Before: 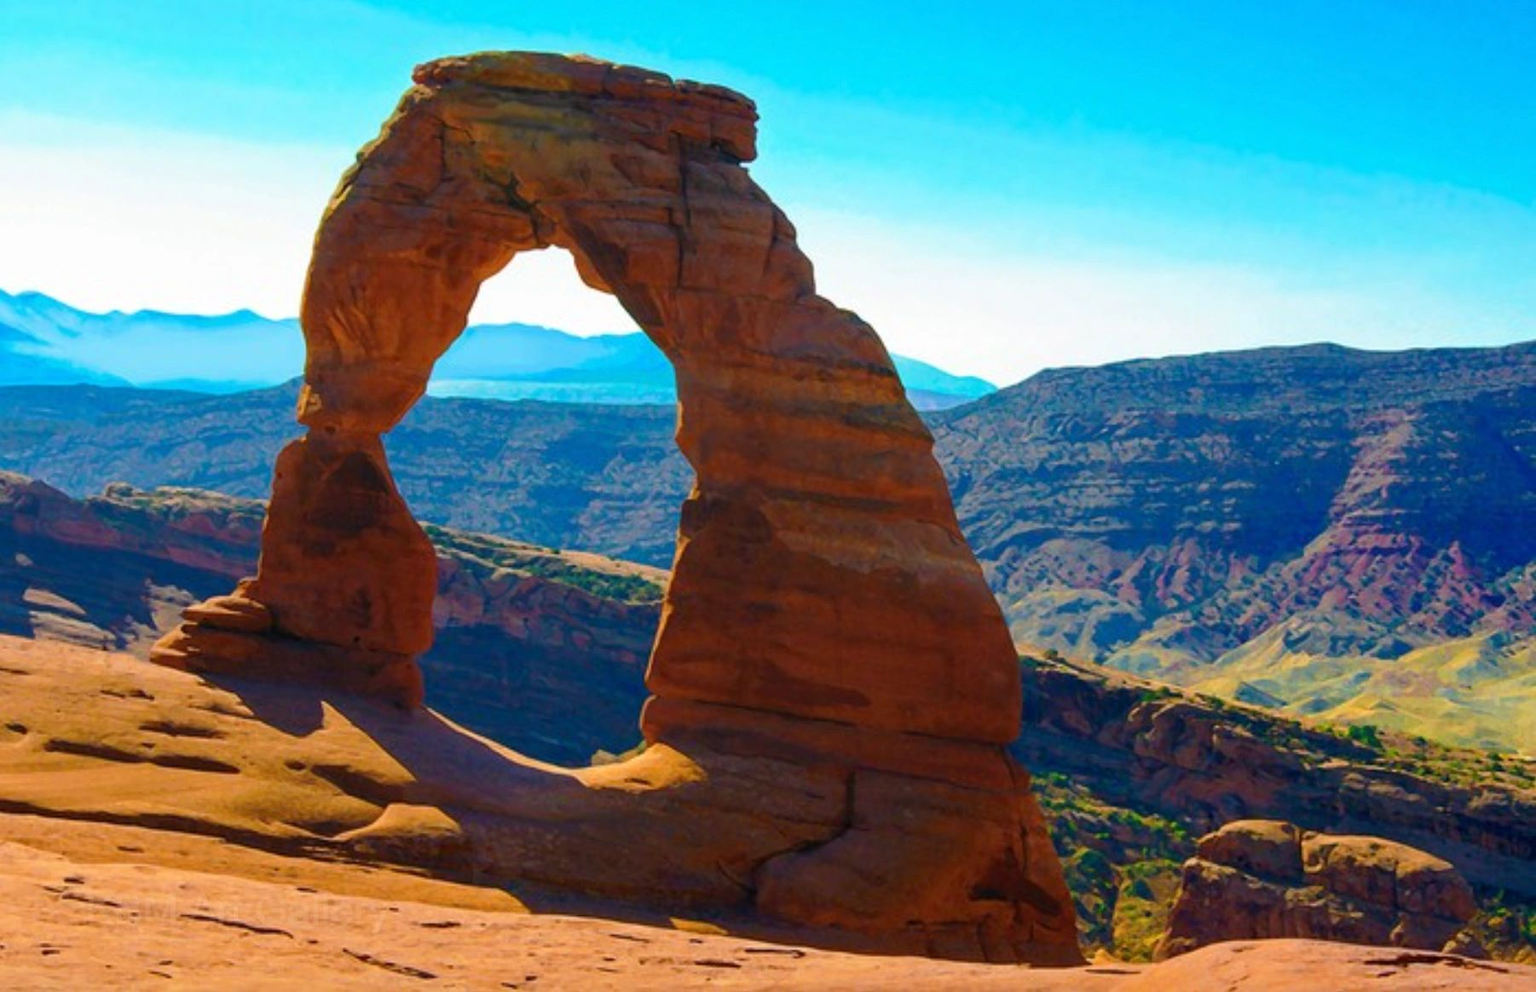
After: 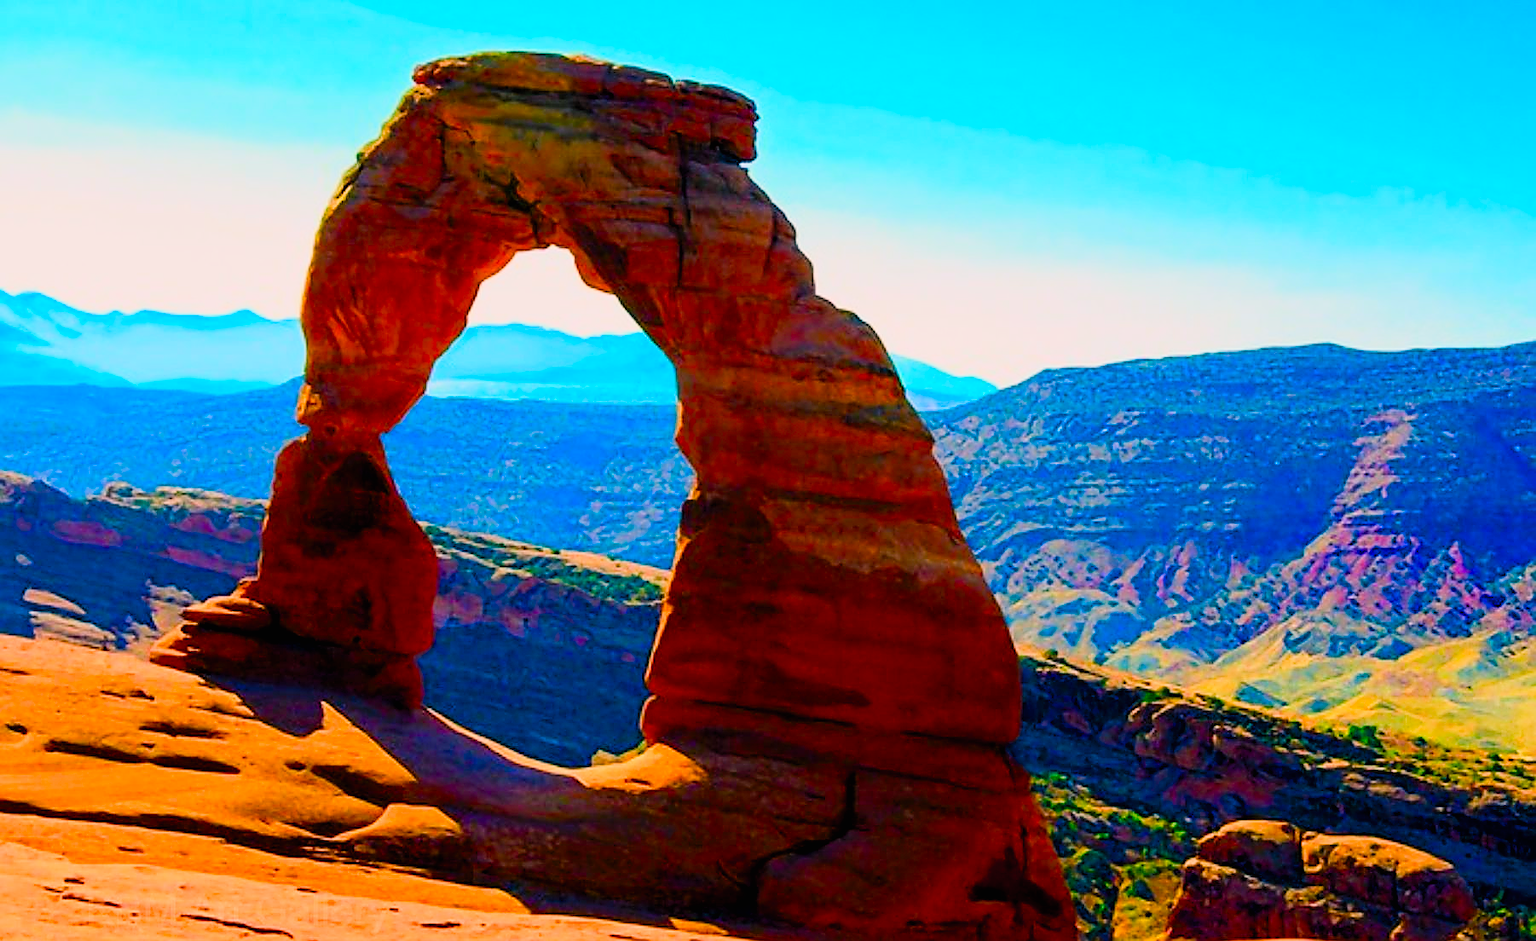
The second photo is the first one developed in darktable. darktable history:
color balance rgb: shadows lift › luminance -7.626%, shadows lift › chroma 2.334%, shadows lift › hue 197.78°, highlights gain › chroma 2.345%, highlights gain › hue 37.51°, linear chroma grading › global chroma 14.436%, perceptual saturation grading › global saturation -0.117%, perceptual saturation grading › highlights -31.417%, perceptual saturation grading › mid-tones 5.341%, perceptual saturation grading › shadows 18.123%
sharpen: radius 1.368, amount 1.258, threshold 0.801
crop and rotate: top 0.005%, bottom 5.035%
contrast brightness saturation: contrast 0.202, brightness 0.198, saturation 0.819
exposure: black level correction 0.009, exposure 0.016 EV, compensate highlight preservation false
tone equalizer: on, module defaults
filmic rgb: black relative exposure -7.65 EV, white relative exposure 4.56 EV, hardness 3.61, contrast 1.061
